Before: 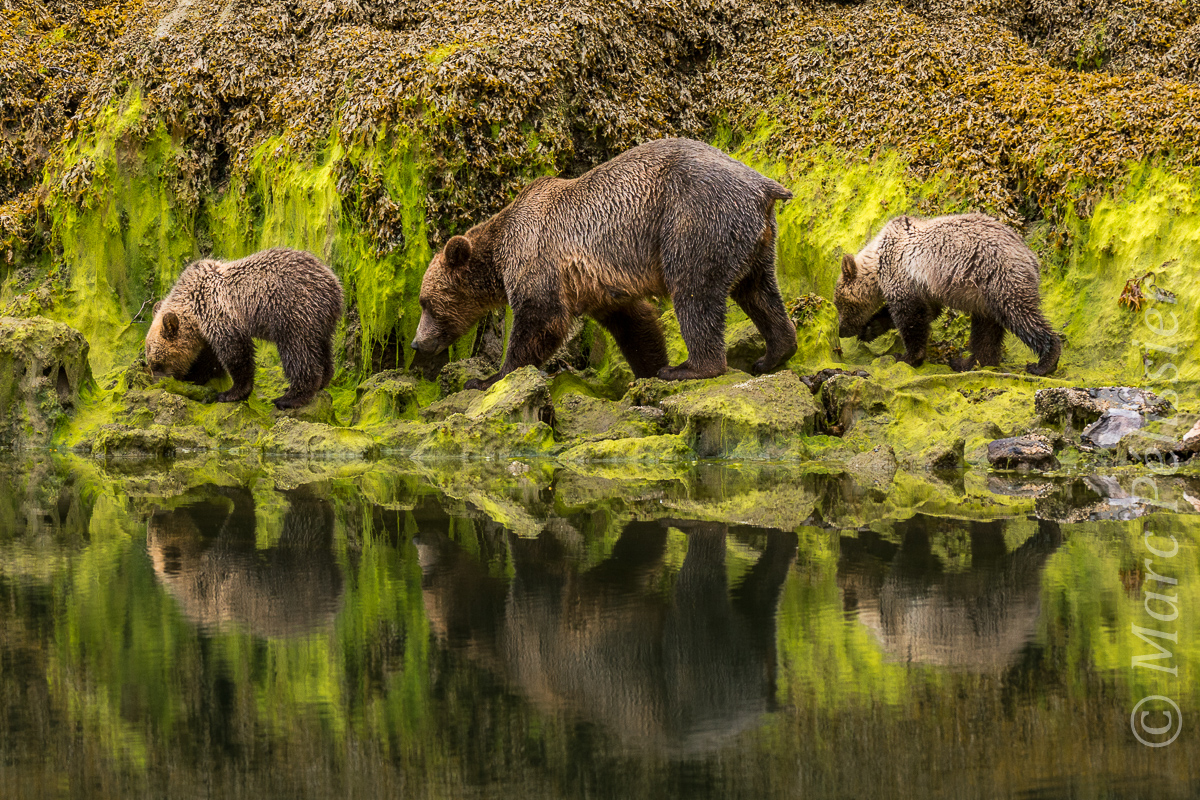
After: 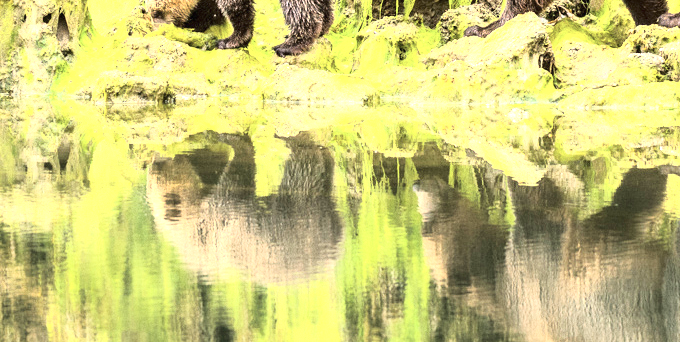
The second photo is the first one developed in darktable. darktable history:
crop: top 44.128%, right 43.309%, bottom 12.997%
exposure: black level correction 0, exposure 2.345 EV, compensate highlight preservation false
contrast brightness saturation: contrast 0.058, brightness -0.013, saturation -0.235
base curve: curves: ch0 [(0, 0) (0.028, 0.03) (0.121, 0.232) (0.46, 0.748) (0.859, 0.968) (1, 1)]
